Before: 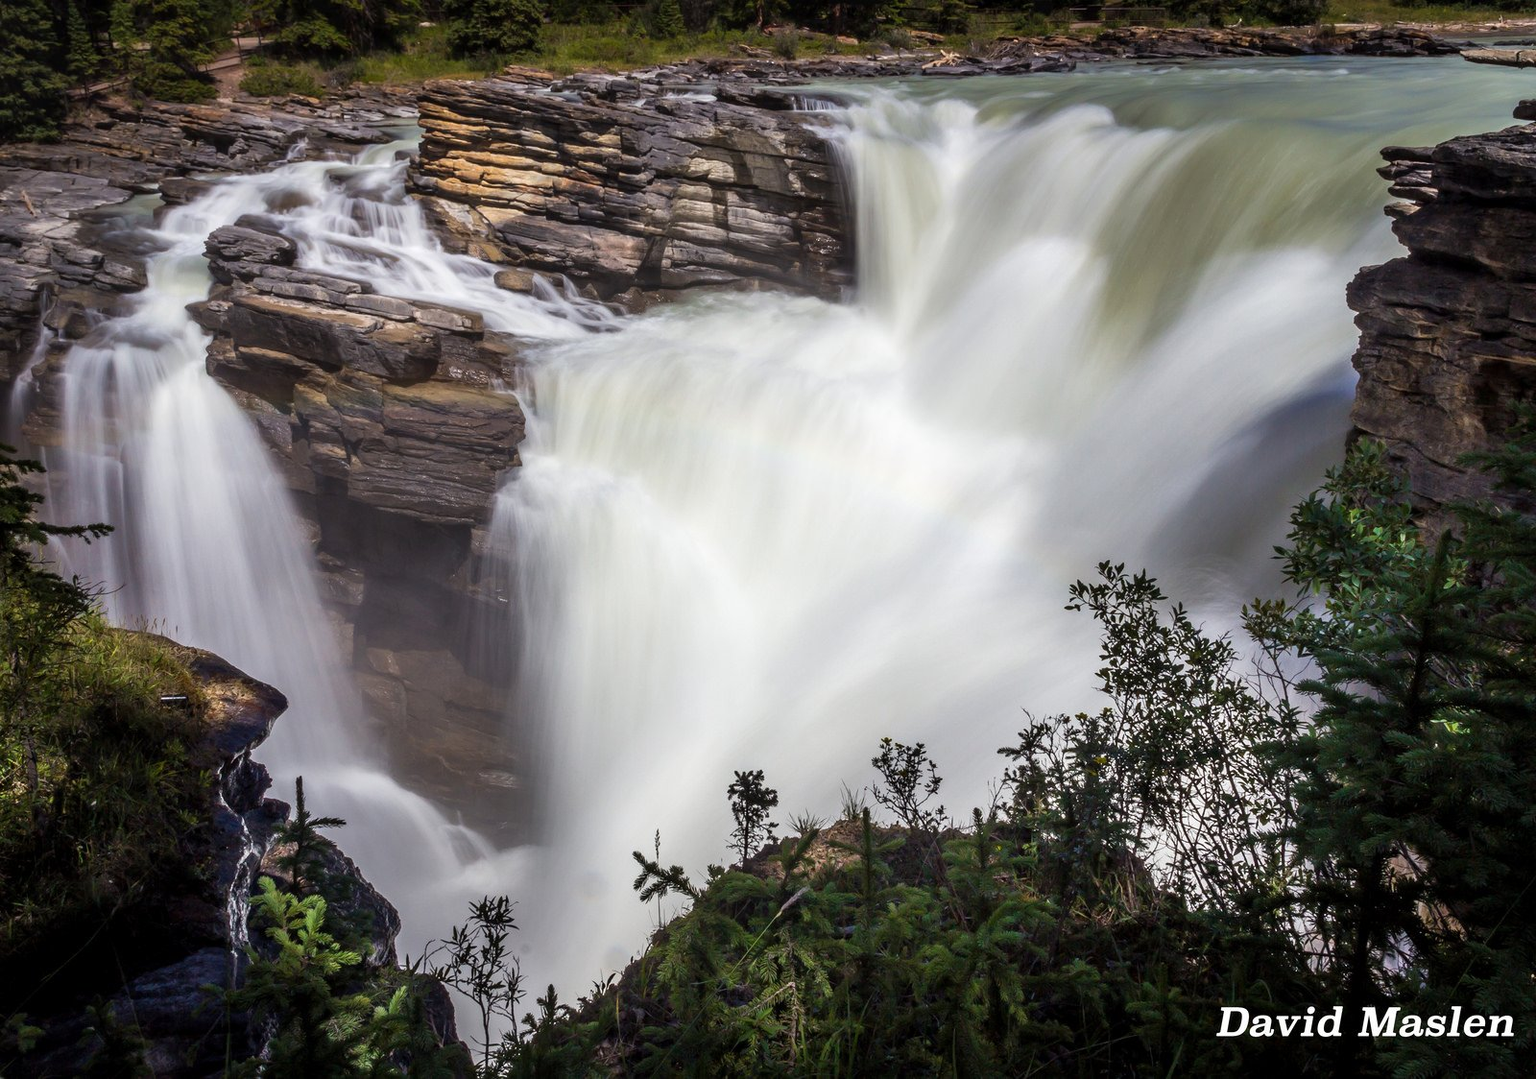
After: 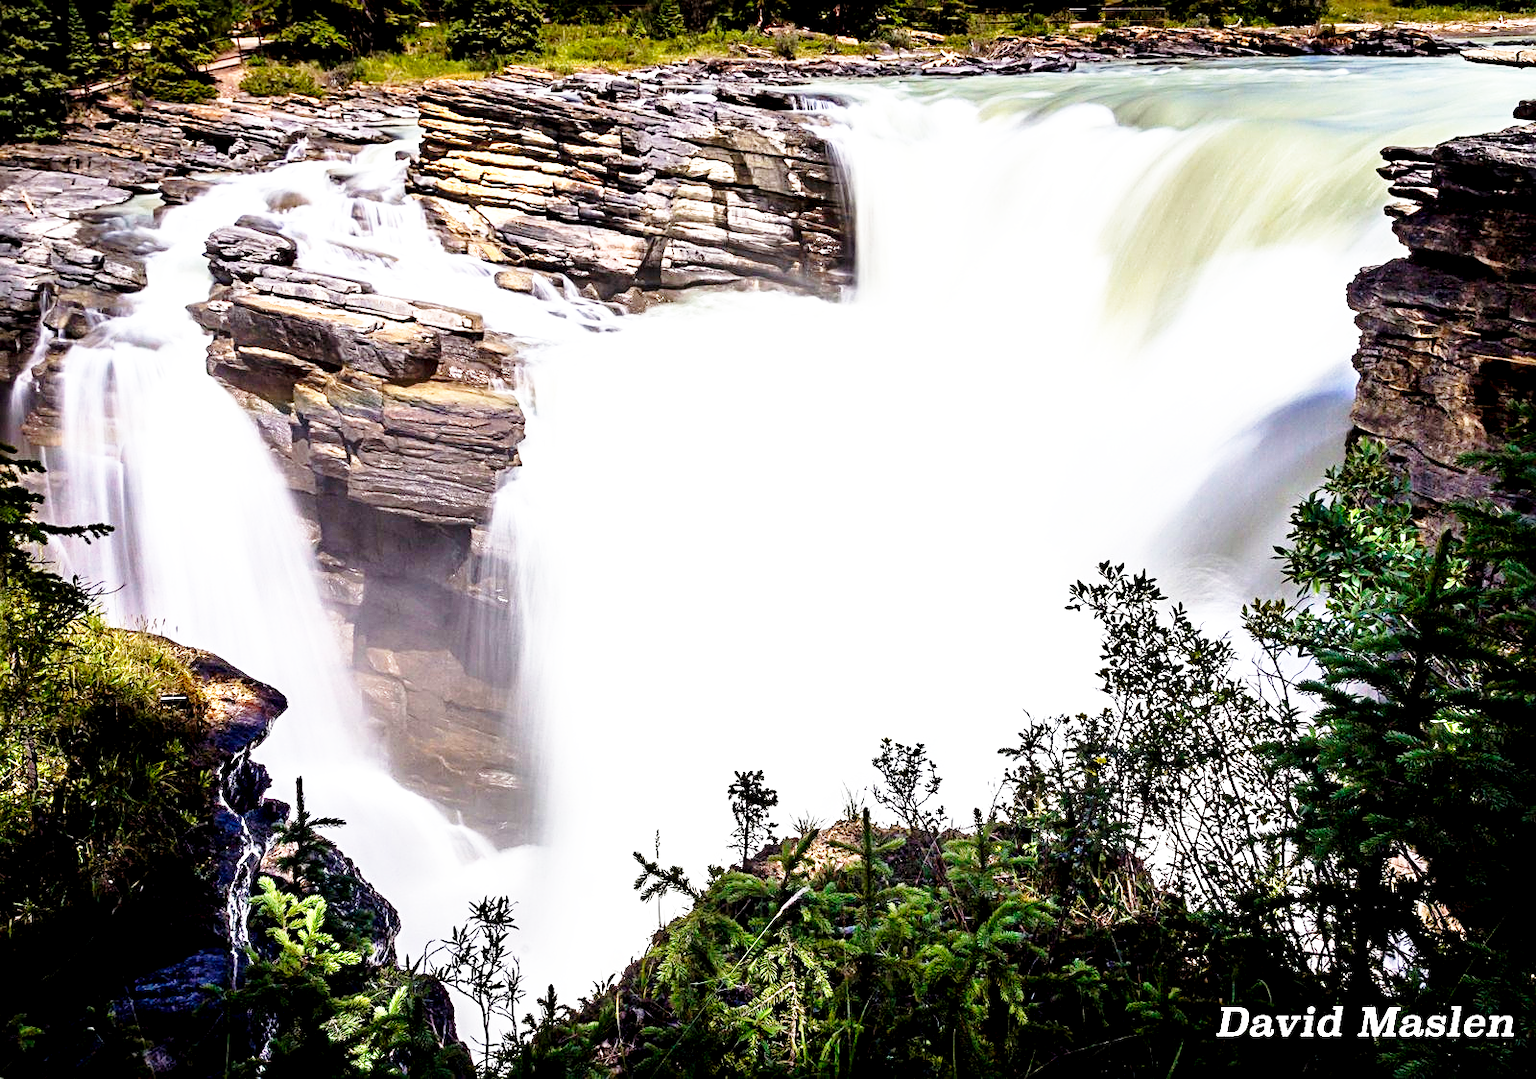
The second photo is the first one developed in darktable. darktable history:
base curve: curves: ch0 [(0, 0) (0.026, 0.03) (0.109, 0.232) (0.351, 0.748) (0.669, 0.968) (1, 1)], preserve colors none
exposure: black level correction 0.008, exposure 0.983 EV, compensate exposure bias true, compensate highlight preservation false
sharpen: radius 3.129
